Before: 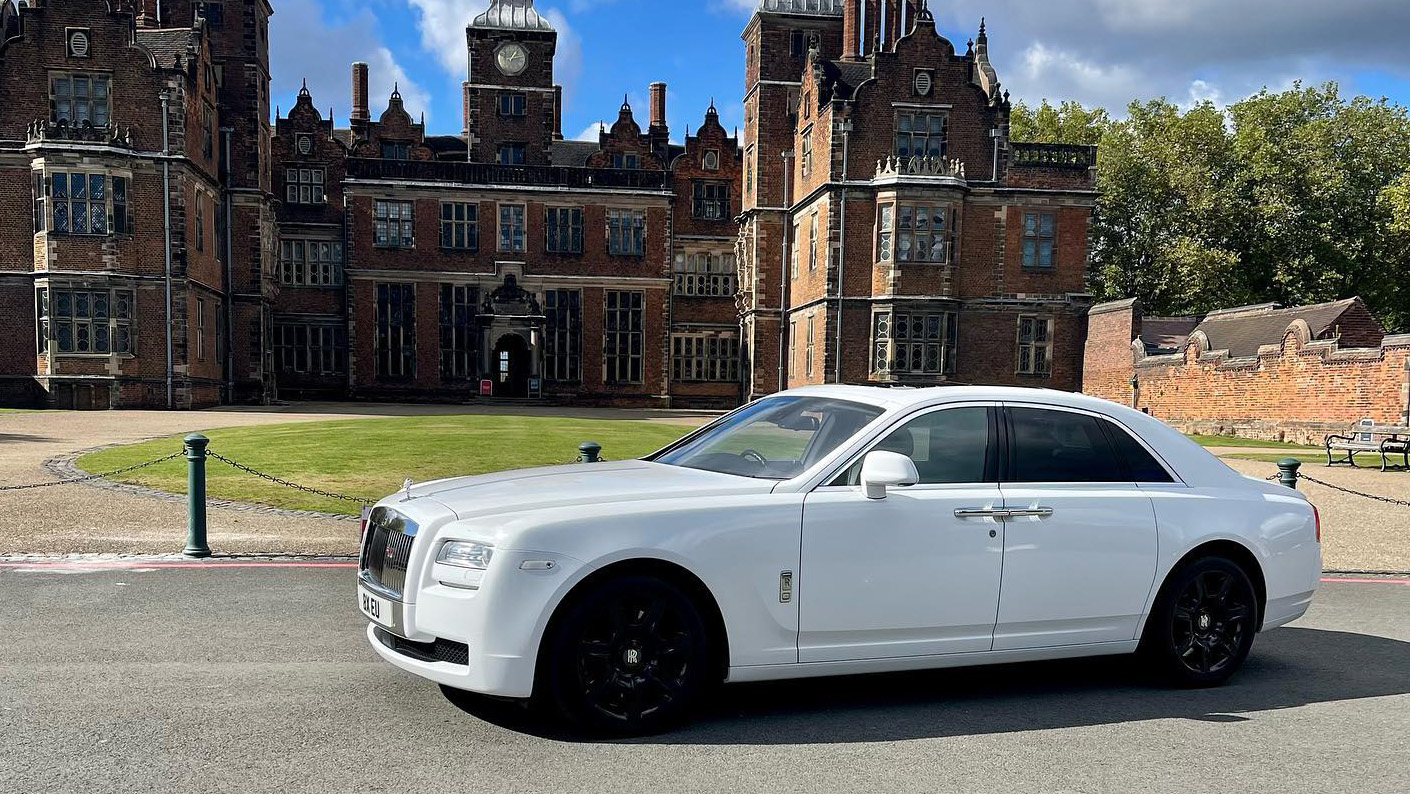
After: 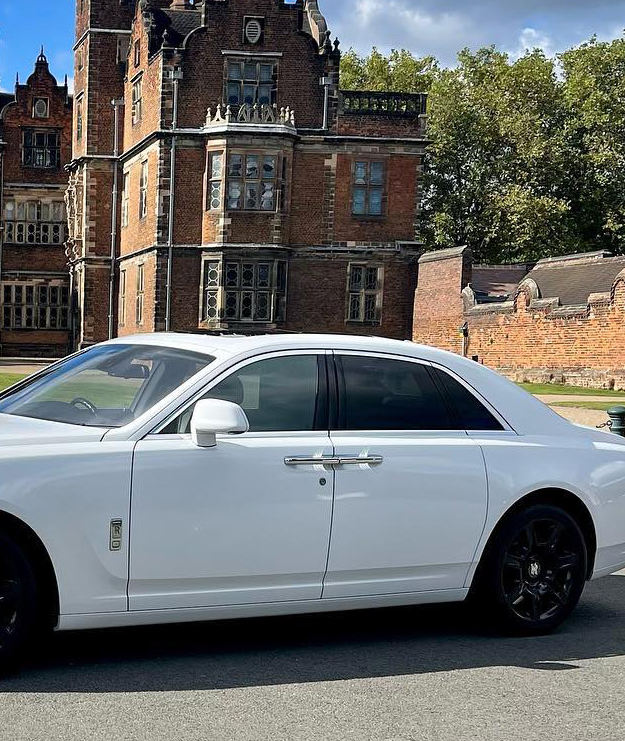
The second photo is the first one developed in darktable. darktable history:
shadows and highlights: soften with gaussian
crop: left 47.57%, top 6.639%, right 8.083%
